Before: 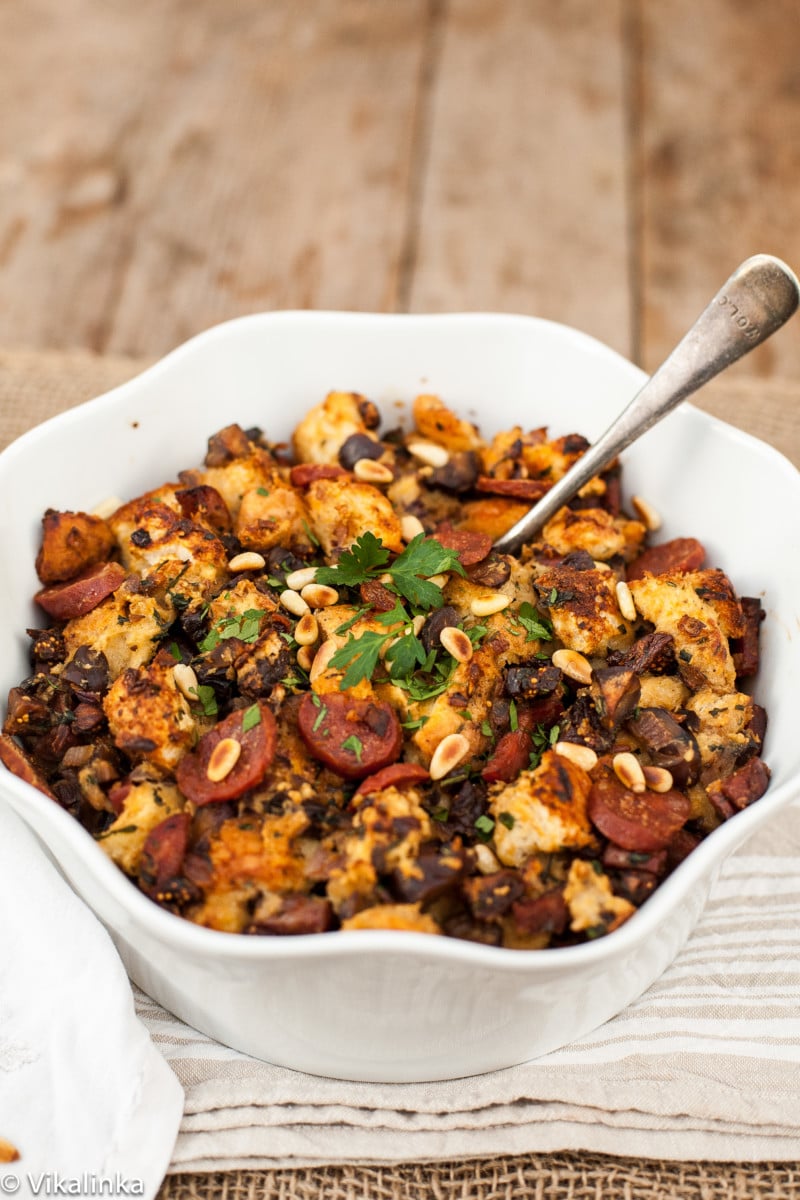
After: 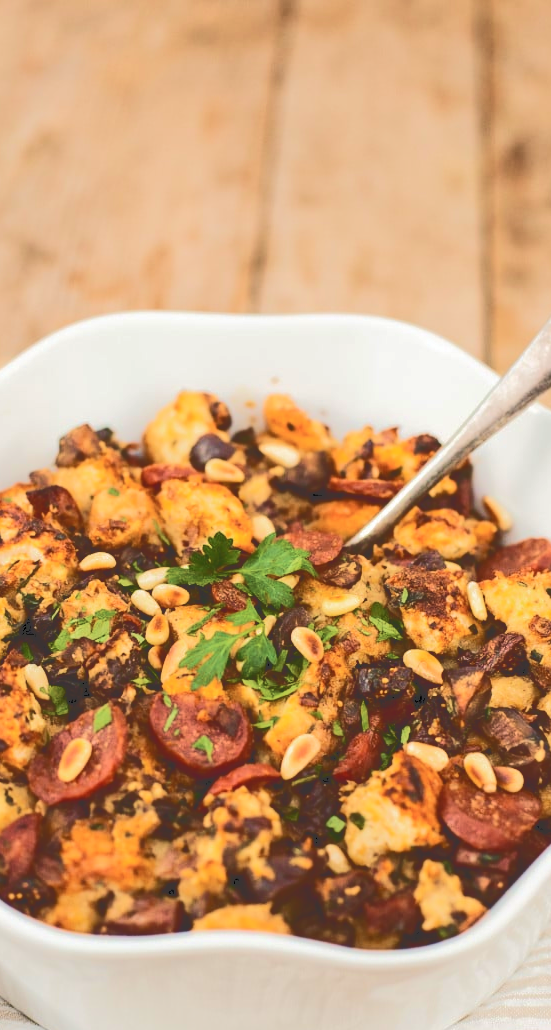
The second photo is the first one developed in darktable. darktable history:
tone curve: curves: ch0 [(0, 0) (0.003, 0.219) (0.011, 0.219) (0.025, 0.223) (0.044, 0.226) (0.069, 0.232) (0.1, 0.24) (0.136, 0.245) (0.177, 0.257) (0.224, 0.281) (0.277, 0.324) (0.335, 0.392) (0.399, 0.484) (0.468, 0.585) (0.543, 0.672) (0.623, 0.741) (0.709, 0.788) (0.801, 0.835) (0.898, 0.878) (1, 1)], color space Lab, independent channels, preserve colors none
velvia: strength 44.65%
crop: left 18.696%, right 12.309%, bottom 14.11%
